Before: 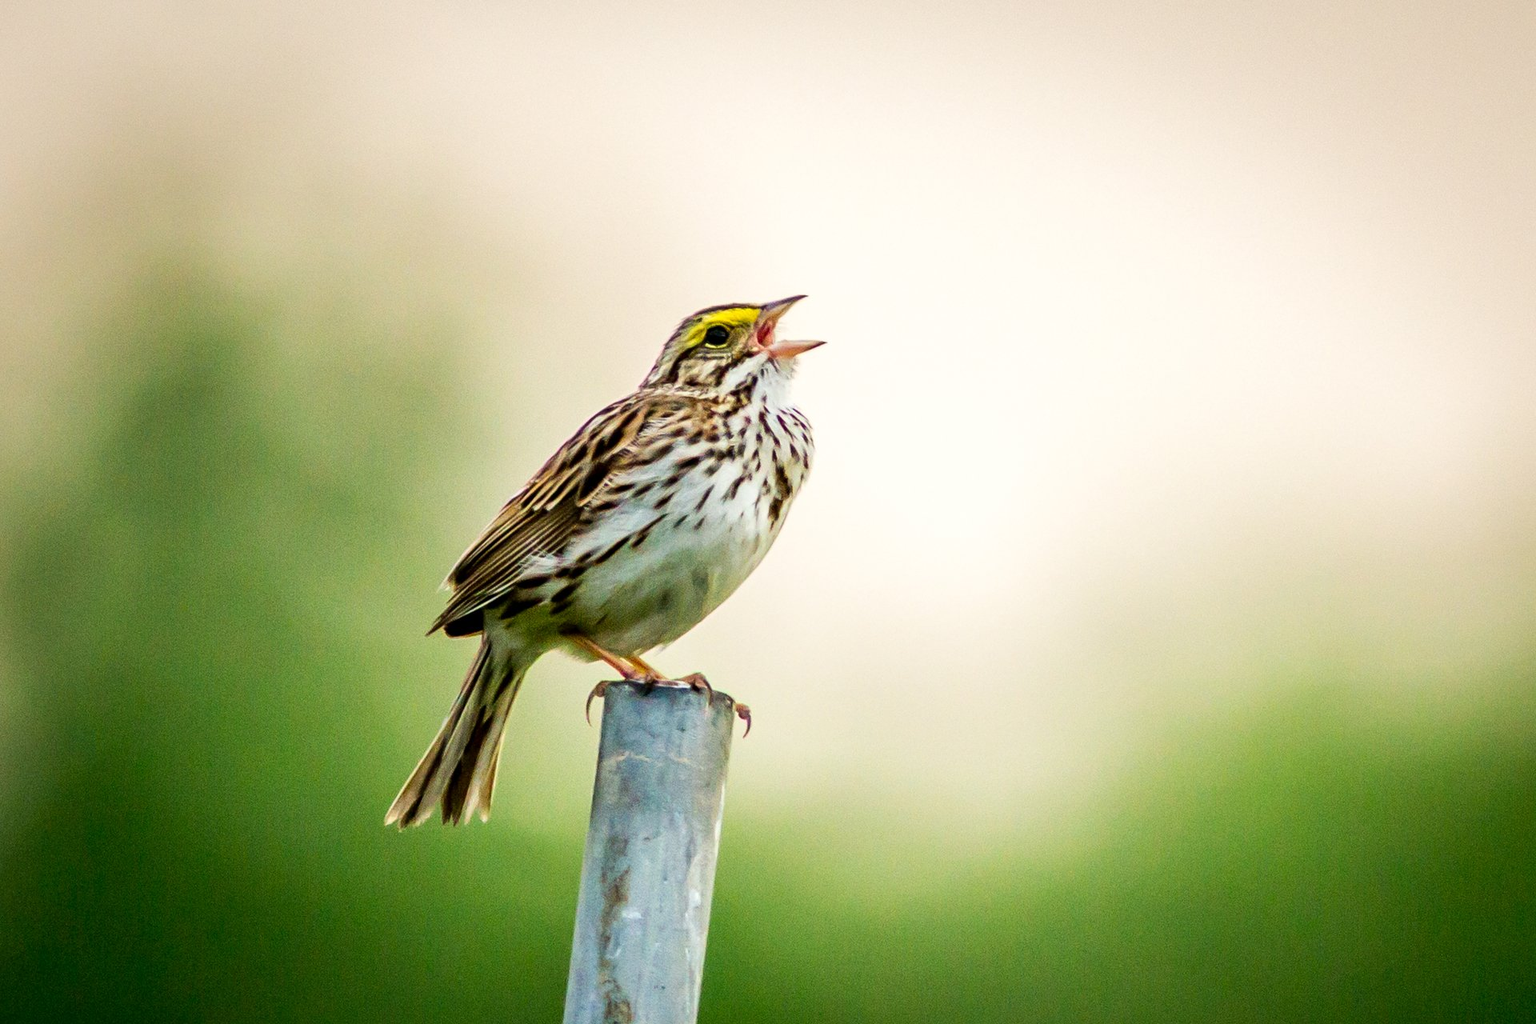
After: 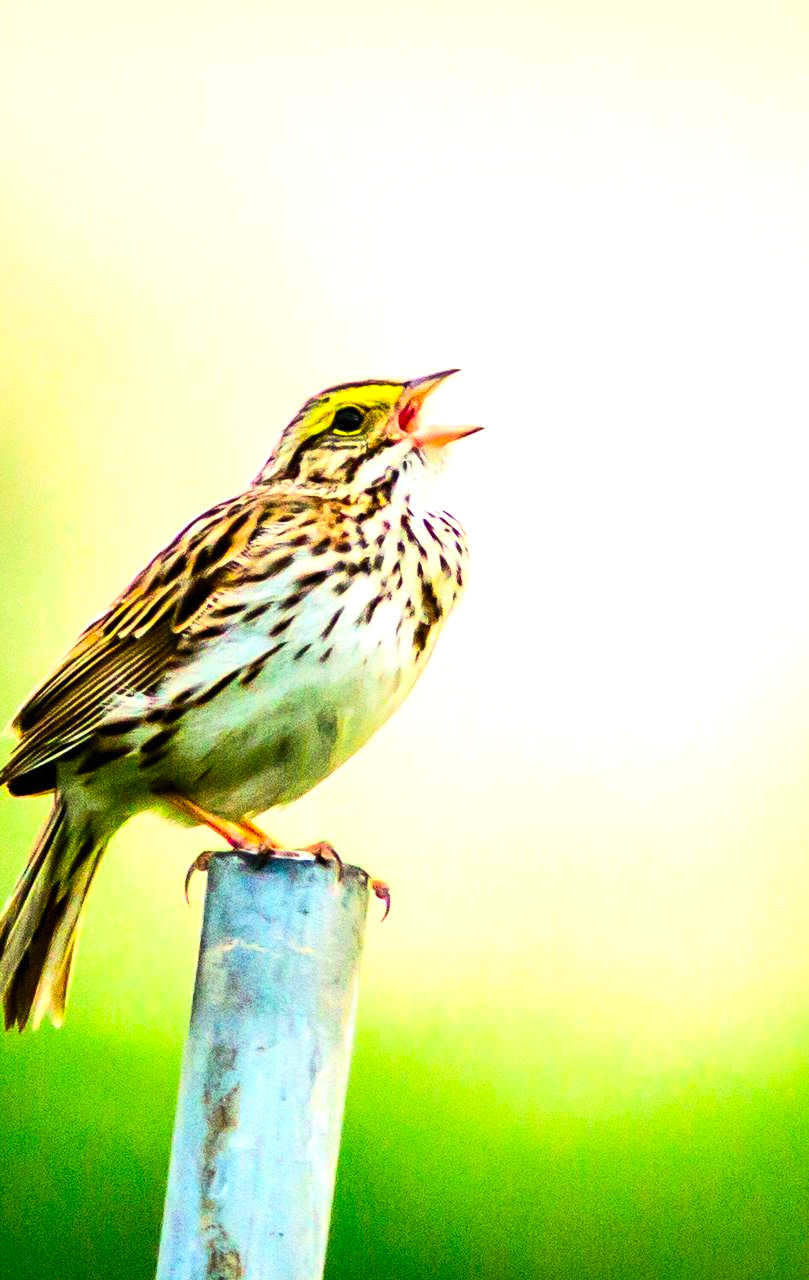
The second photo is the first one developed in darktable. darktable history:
contrast brightness saturation: contrast 0.2, brightness 0.2, saturation 0.8
crop: left 28.583%, right 29.231%
tone equalizer: -8 EV -0.75 EV, -7 EV -0.7 EV, -6 EV -0.6 EV, -5 EV -0.4 EV, -3 EV 0.4 EV, -2 EV 0.6 EV, -1 EV 0.7 EV, +0 EV 0.75 EV, edges refinement/feathering 500, mask exposure compensation -1.57 EV, preserve details no
